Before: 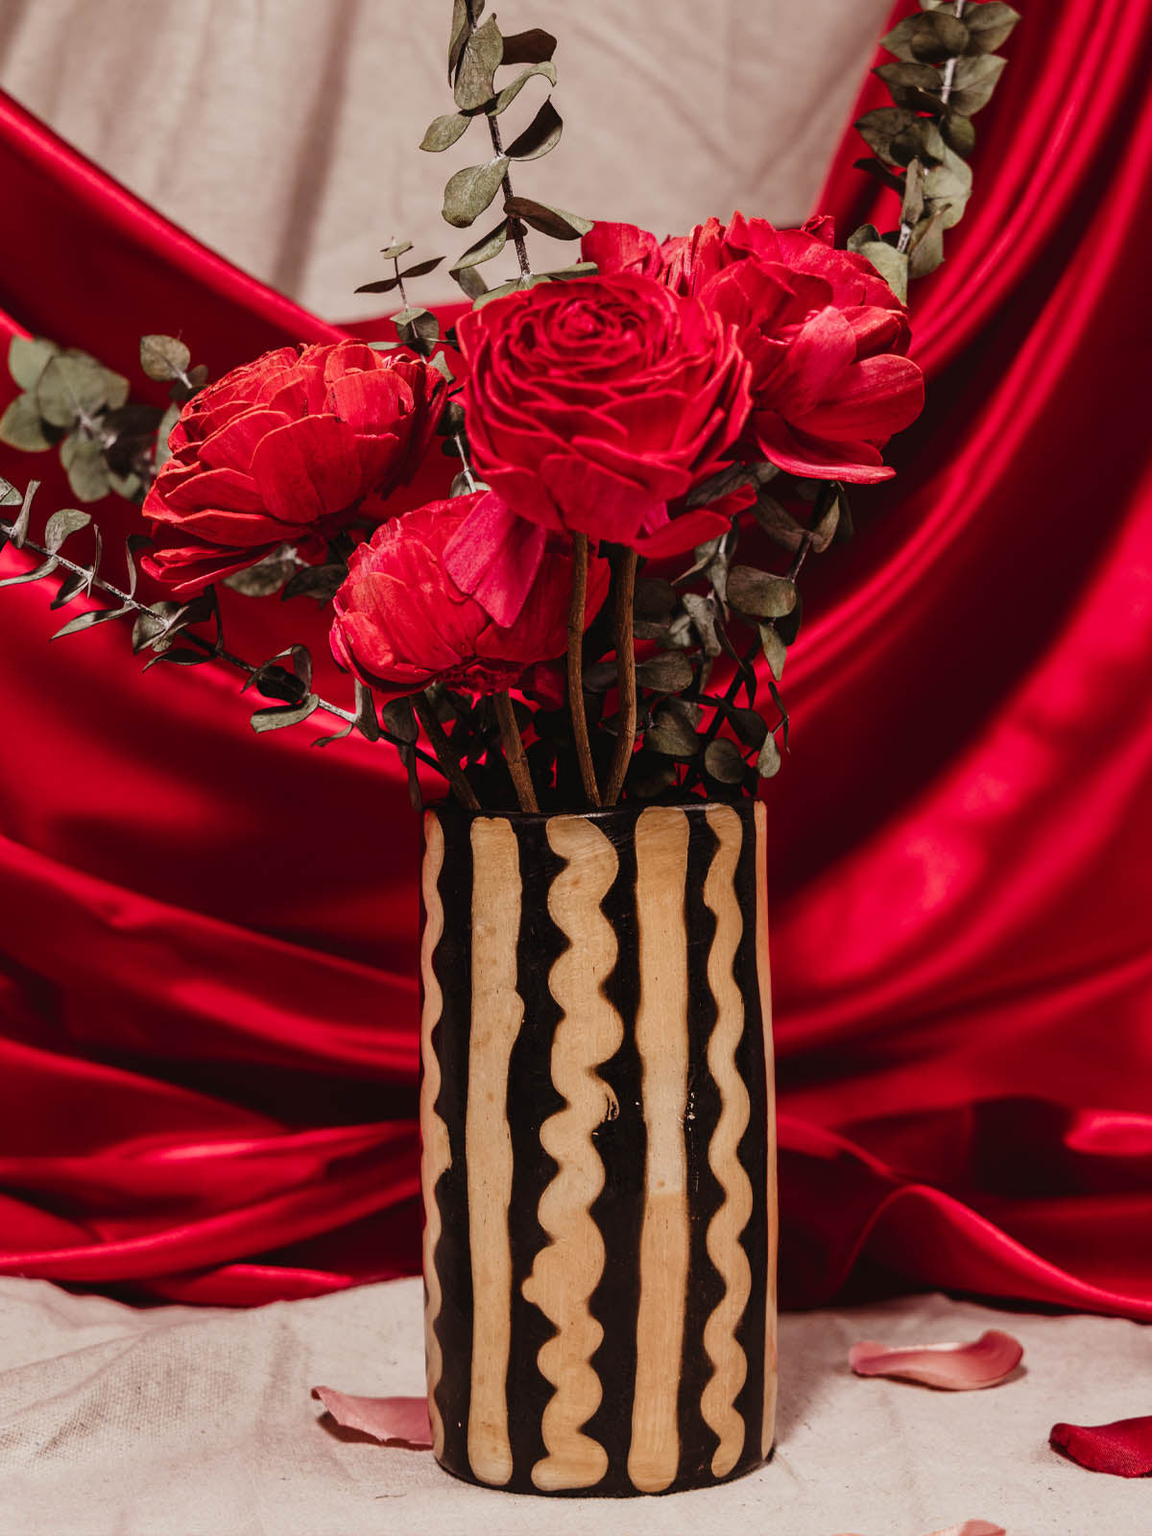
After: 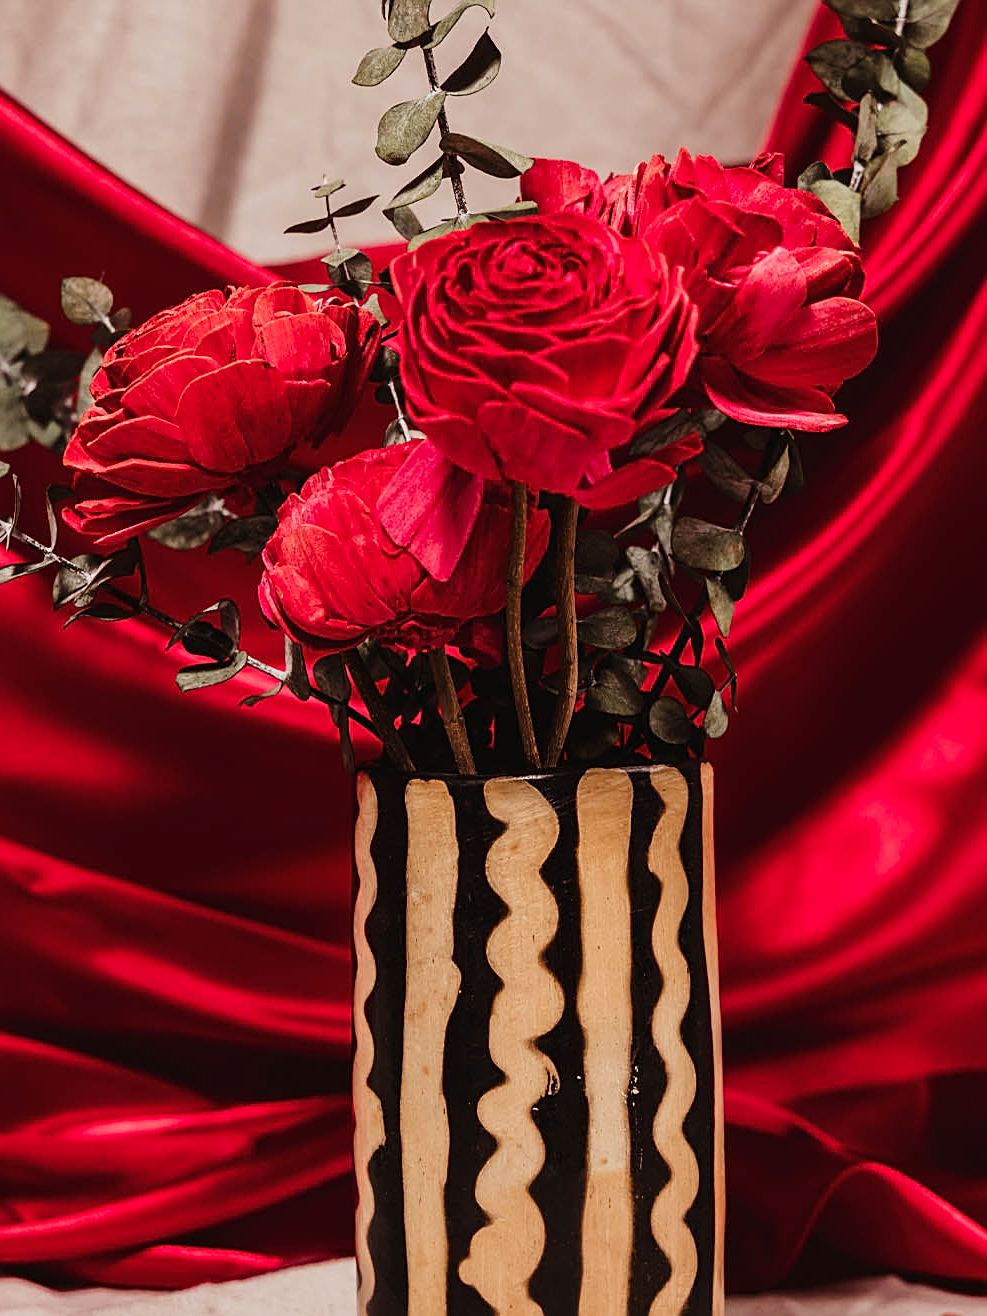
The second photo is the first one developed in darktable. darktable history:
sharpen: on, module defaults
crop and rotate: left 7.139%, top 4.529%, right 10.562%, bottom 13.2%
tone curve: curves: ch0 [(0, 0.003) (0.117, 0.101) (0.257, 0.246) (0.408, 0.432) (0.611, 0.653) (0.824, 0.846) (1, 1)]; ch1 [(0, 0) (0.227, 0.197) (0.405, 0.421) (0.501, 0.501) (0.522, 0.53) (0.563, 0.572) (0.589, 0.611) (0.699, 0.709) (0.976, 0.992)]; ch2 [(0, 0) (0.208, 0.176) (0.377, 0.38) (0.5, 0.5) (0.537, 0.534) (0.571, 0.576) (0.681, 0.746) (1, 1)], color space Lab, linked channels, preserve colors none
